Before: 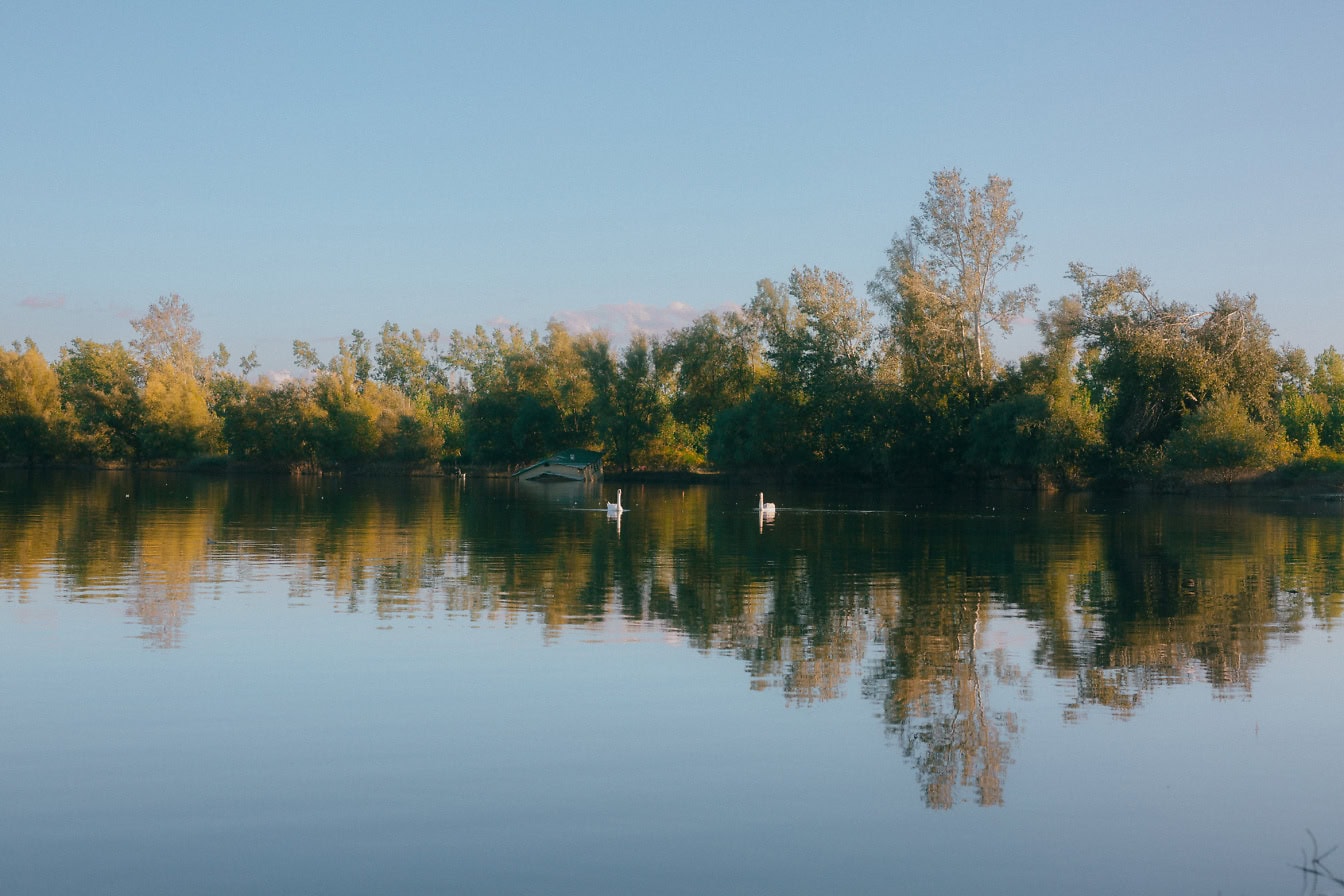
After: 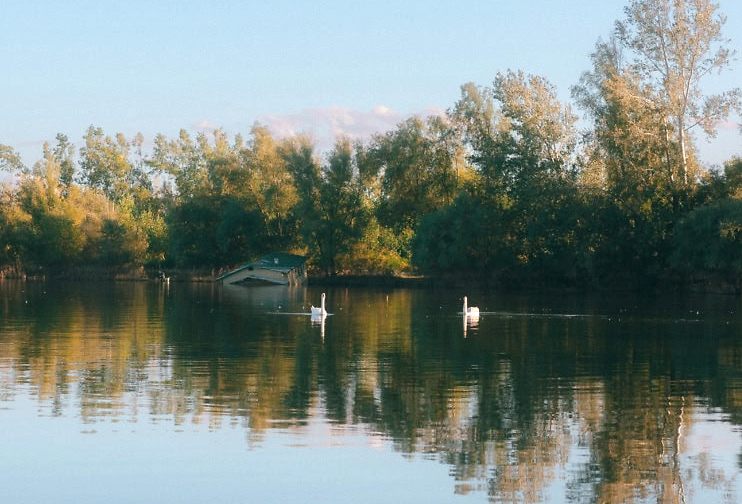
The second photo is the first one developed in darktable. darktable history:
crop and rotate: left 22.039%, top 21.945%, right 22.708%, bottom 21.775%
exposure: exposure 0.556 EV, compensate exposure bias true, compensate highlight preservation false
contrast brightness saturation: saturation -0.101
